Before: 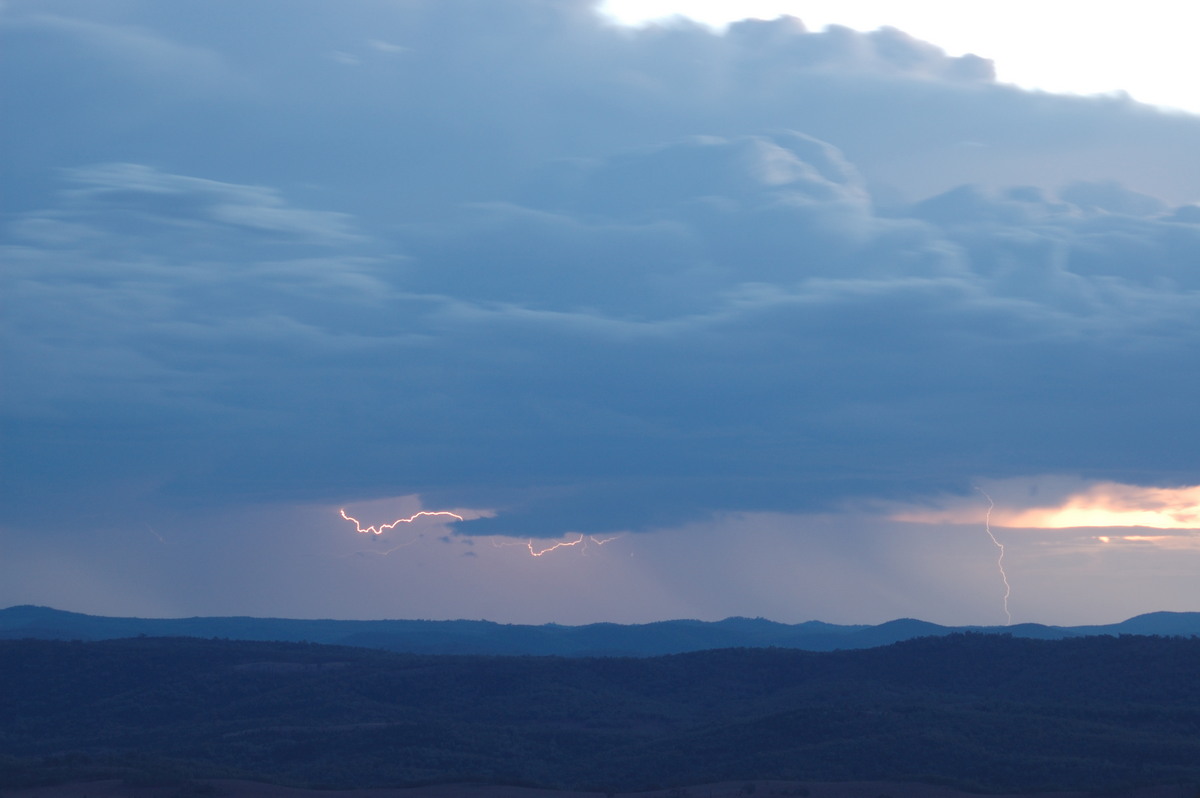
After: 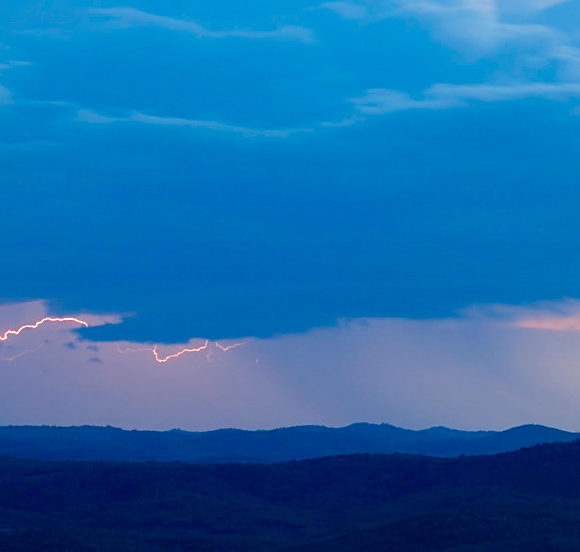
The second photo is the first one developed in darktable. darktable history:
filmic rgb: black relative exposure -12.02 EV, white relative exposure 2.8 EV, threshold 2.97 EV, target black luminance 0%, hardness 8.14, latitude 70.94%, contrast 1.139, highlights saturation mix 10.05%, shadows ↔ highlights balance -0.387%, color science v4 (2020), enable highlight reconstruction true
sharpen: on, module defaults
color balance rgb: linear chroma grading › shadows -29.886%, linear chroma grading › global chroma 35.328%, perceptual saturation grading › global saturation 0.237%, global vibrance 20%
crop: left 31.324%, top 24.348%, right 20.307%, bottom 6.44%
